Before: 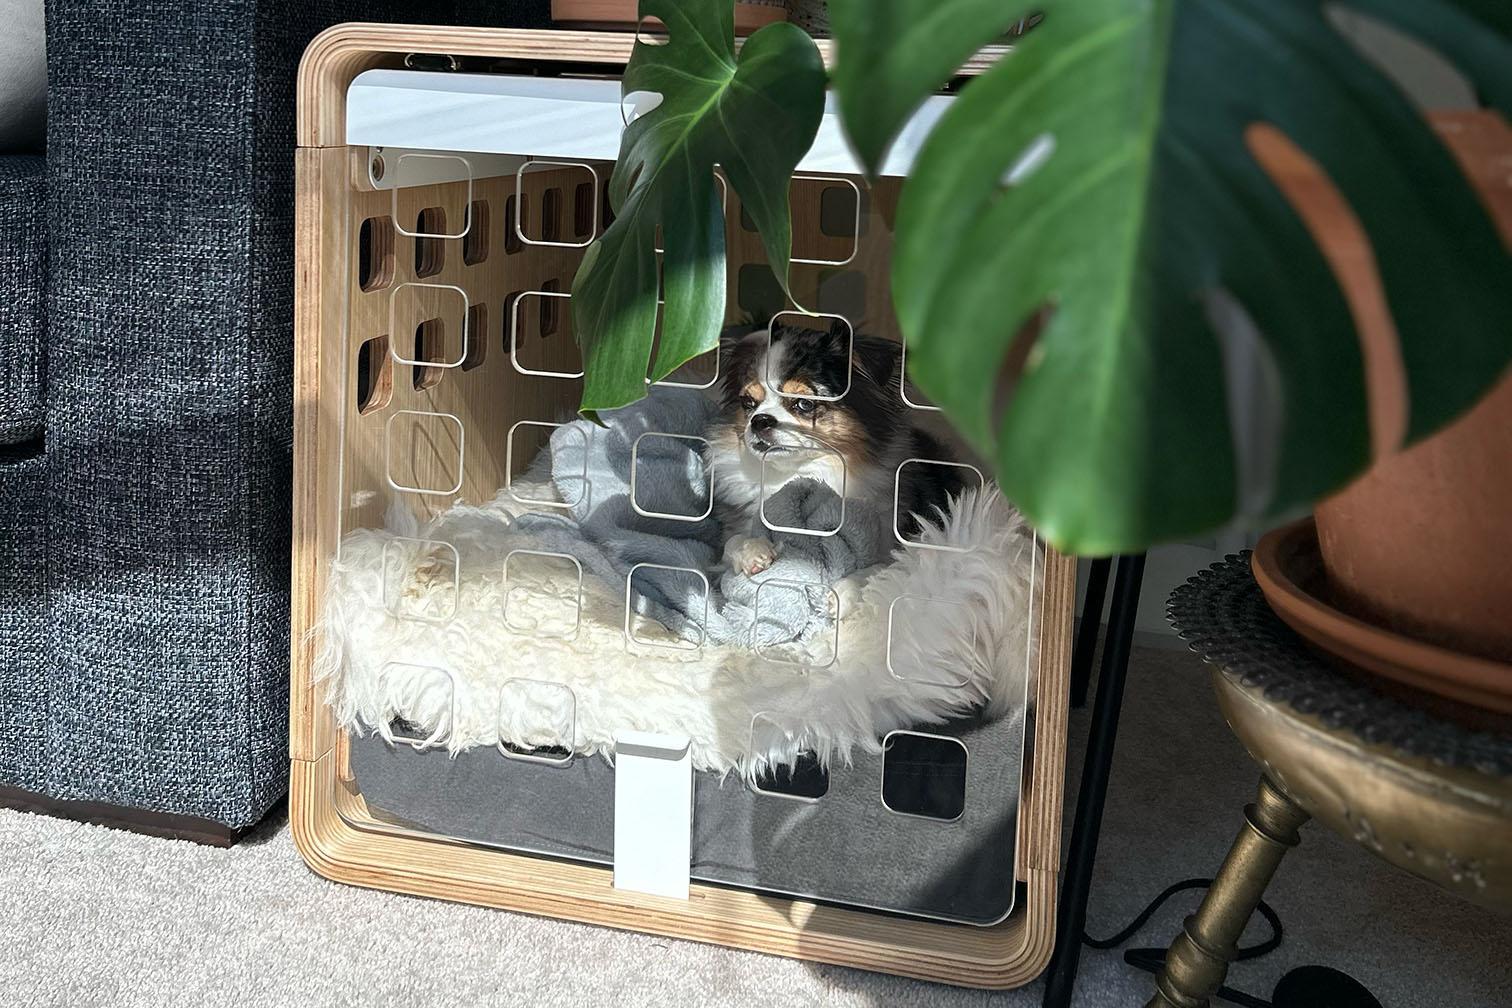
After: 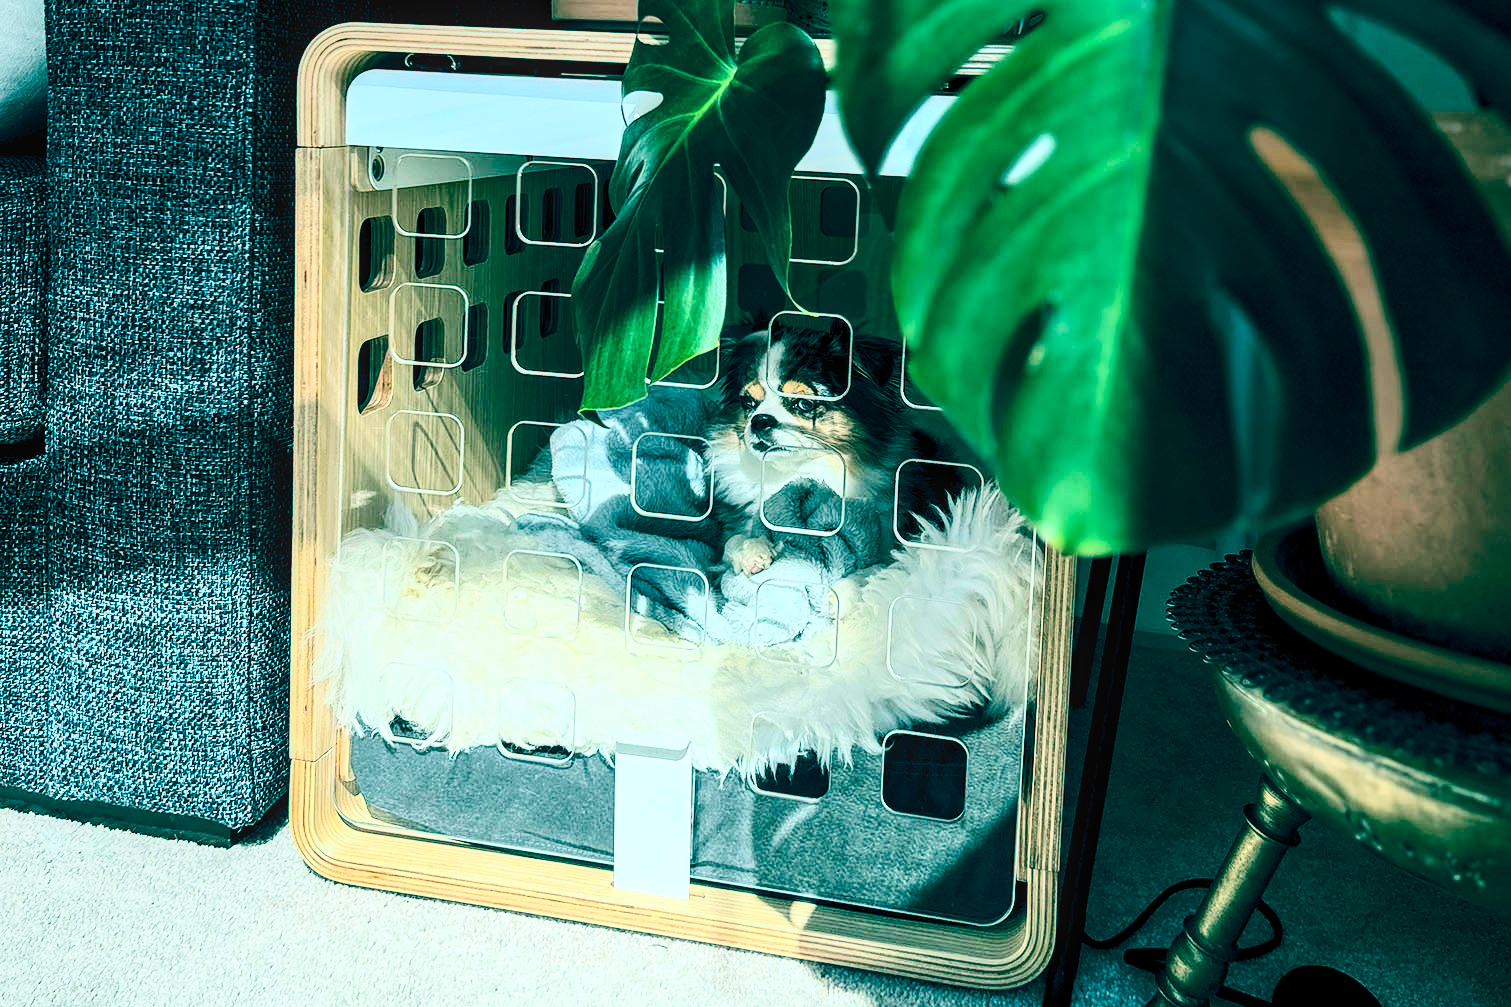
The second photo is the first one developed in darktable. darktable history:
tone curve: curves: ch0 [(0, 0) (0.003, 0.004) (0.011, 0.01) (0.025, 0.025) (0.044, 0.042) (0.069, 0.064) (0.1, 0.093) (0.136, 0.13) (0.177, 0.182) (0.224, 0.241) (0.277, 0.322) (0.335, 0.409) (0.399, 0.482) (0.468, 0.551) (0.543, 0.606) (0.623, 0.672) (0.709, 0.73) (0.801, 0.81) (0.898, 0.885) (1, 1)], color space Lab, independent channels, preserve colors none
local contrast: on, module defaults
contrast brightness saturation: contrast 0.609, brightness 0.322, saturation 0.148
color balance rgb: global offset › luminance -0.521%, global offset › chroma 0.902%, global offset › hue 176.39°, perceptual saturation grading › global saturation 25.132%, global vibrance 20%
tone equalizer: edges refinement/feathering 500, mask exposure compensation -1.57 EV, preserve details no
